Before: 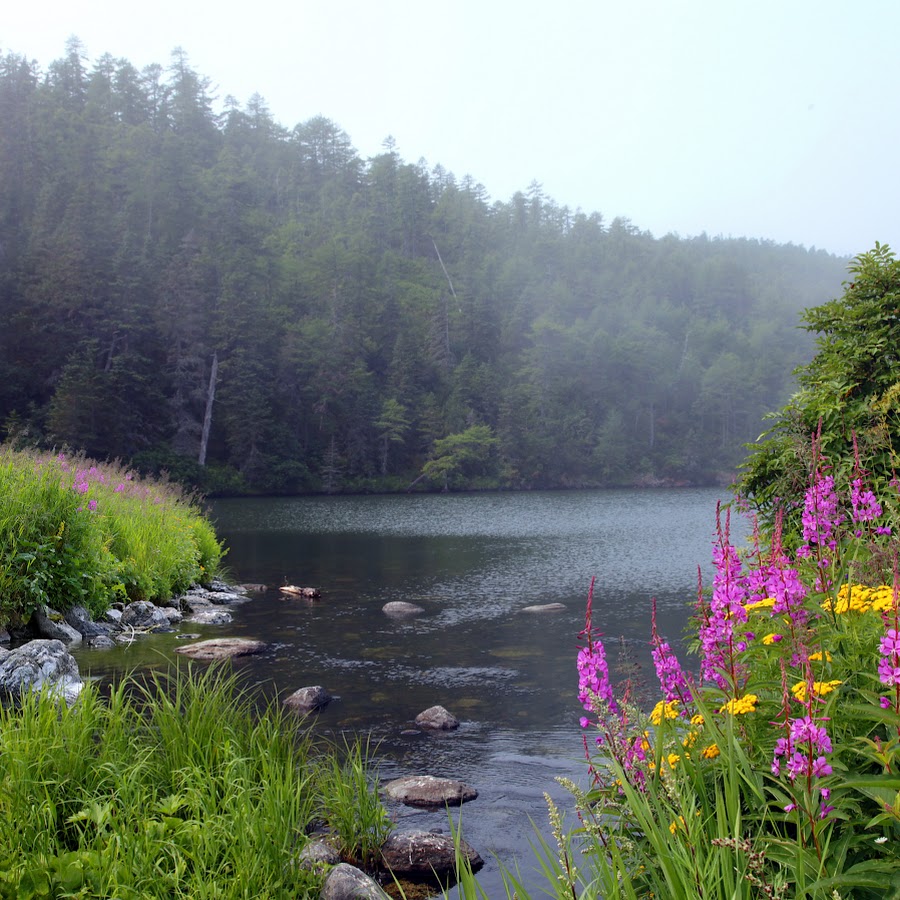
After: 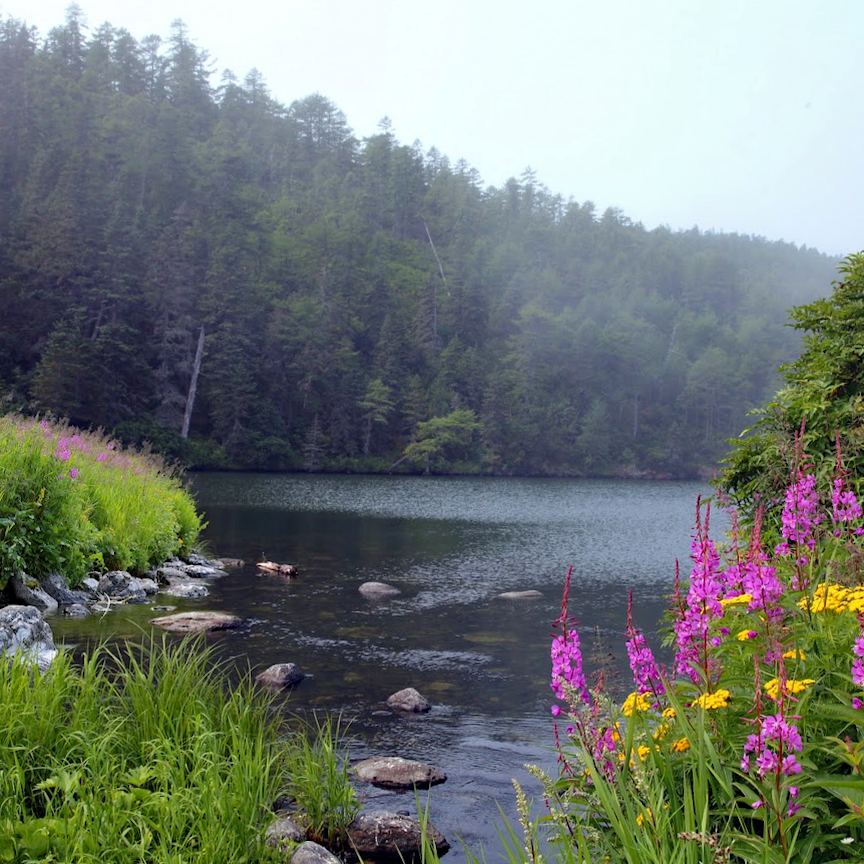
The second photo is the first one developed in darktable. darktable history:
shadows and highlights: shadows 37.27, highlights -28.18, soften with gaussian
crop and rotate: angle -2.38°
haze removal: strength 0.29, distance 0.25, compatibility mode true, adaptive false
